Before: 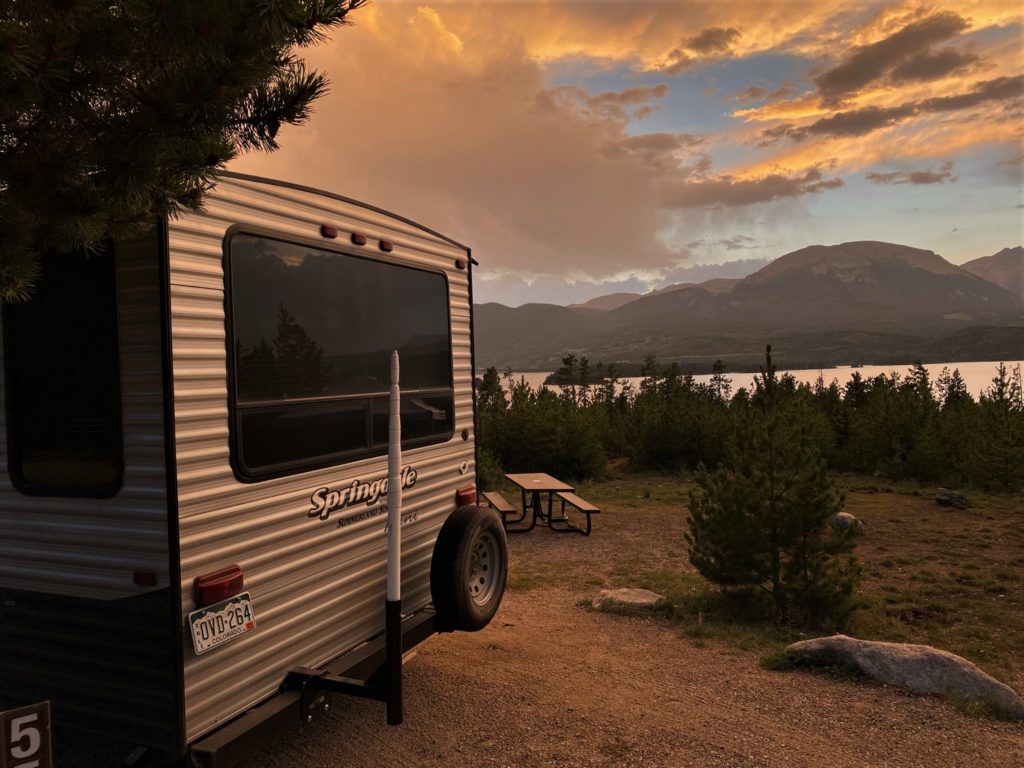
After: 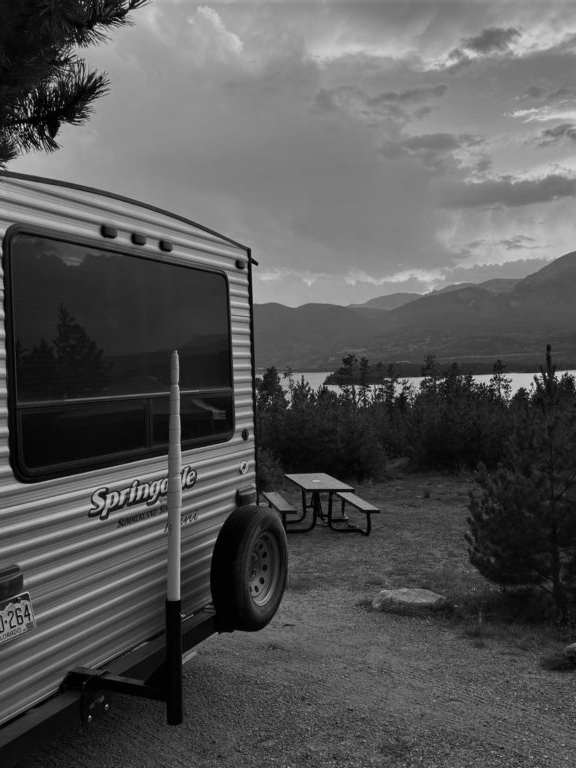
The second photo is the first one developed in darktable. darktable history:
contrast brightness saturation: saturation -1
crop: left 21.496%, right 22.254%
